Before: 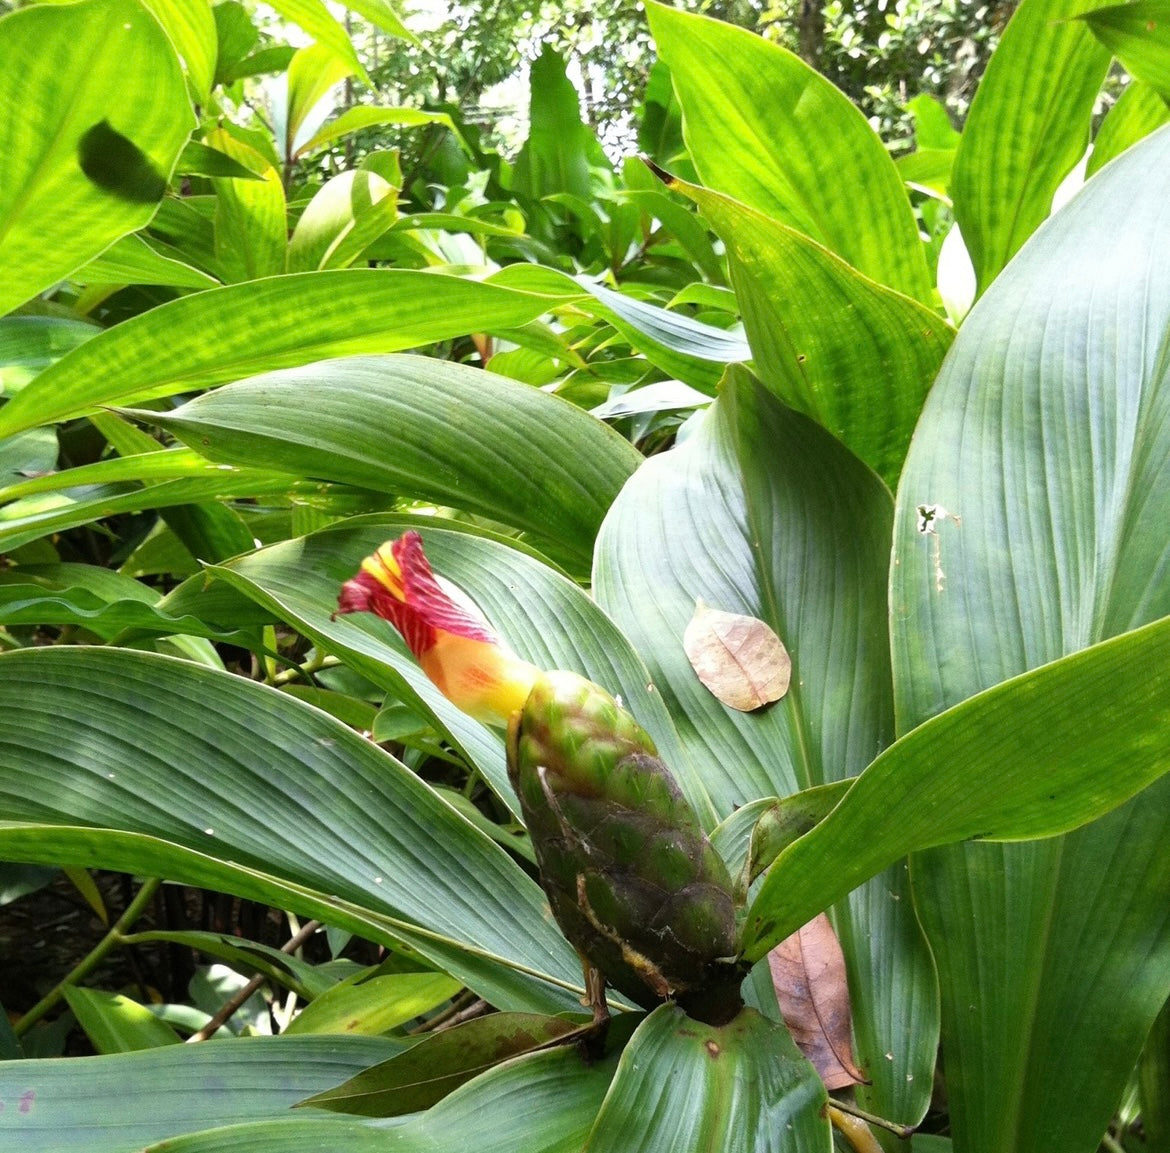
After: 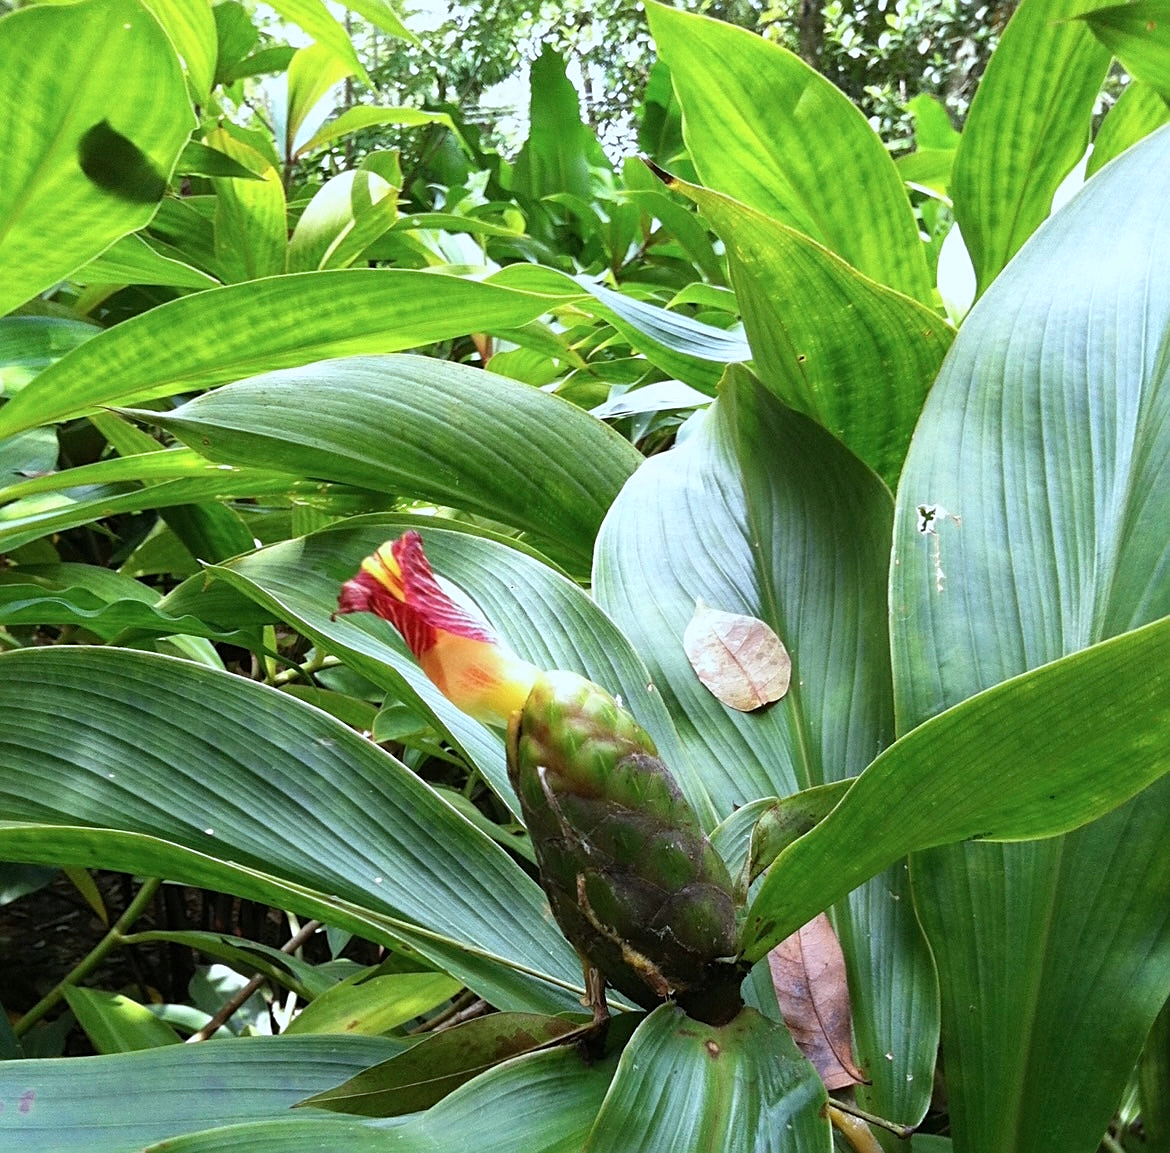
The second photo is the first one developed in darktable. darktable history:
sharpen: on, module defaults
exposure: exposure -0.05 EV
color correction: highlights a* -4.18, highlights b* -10.81
